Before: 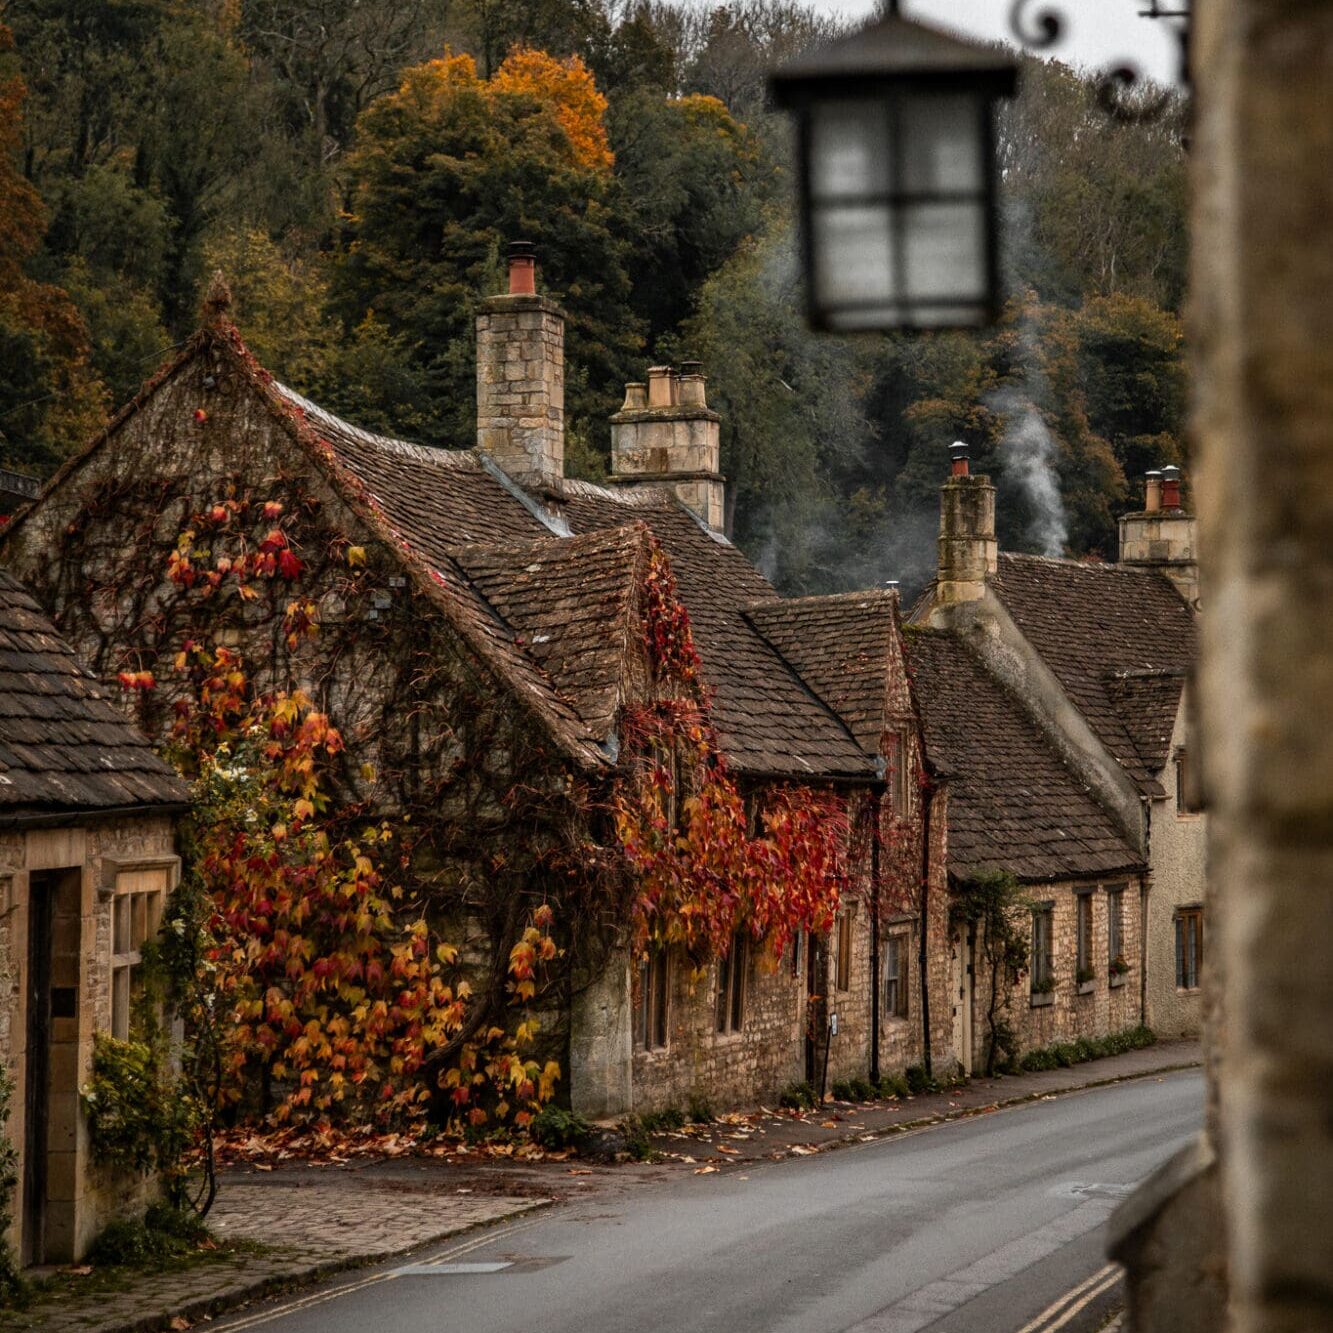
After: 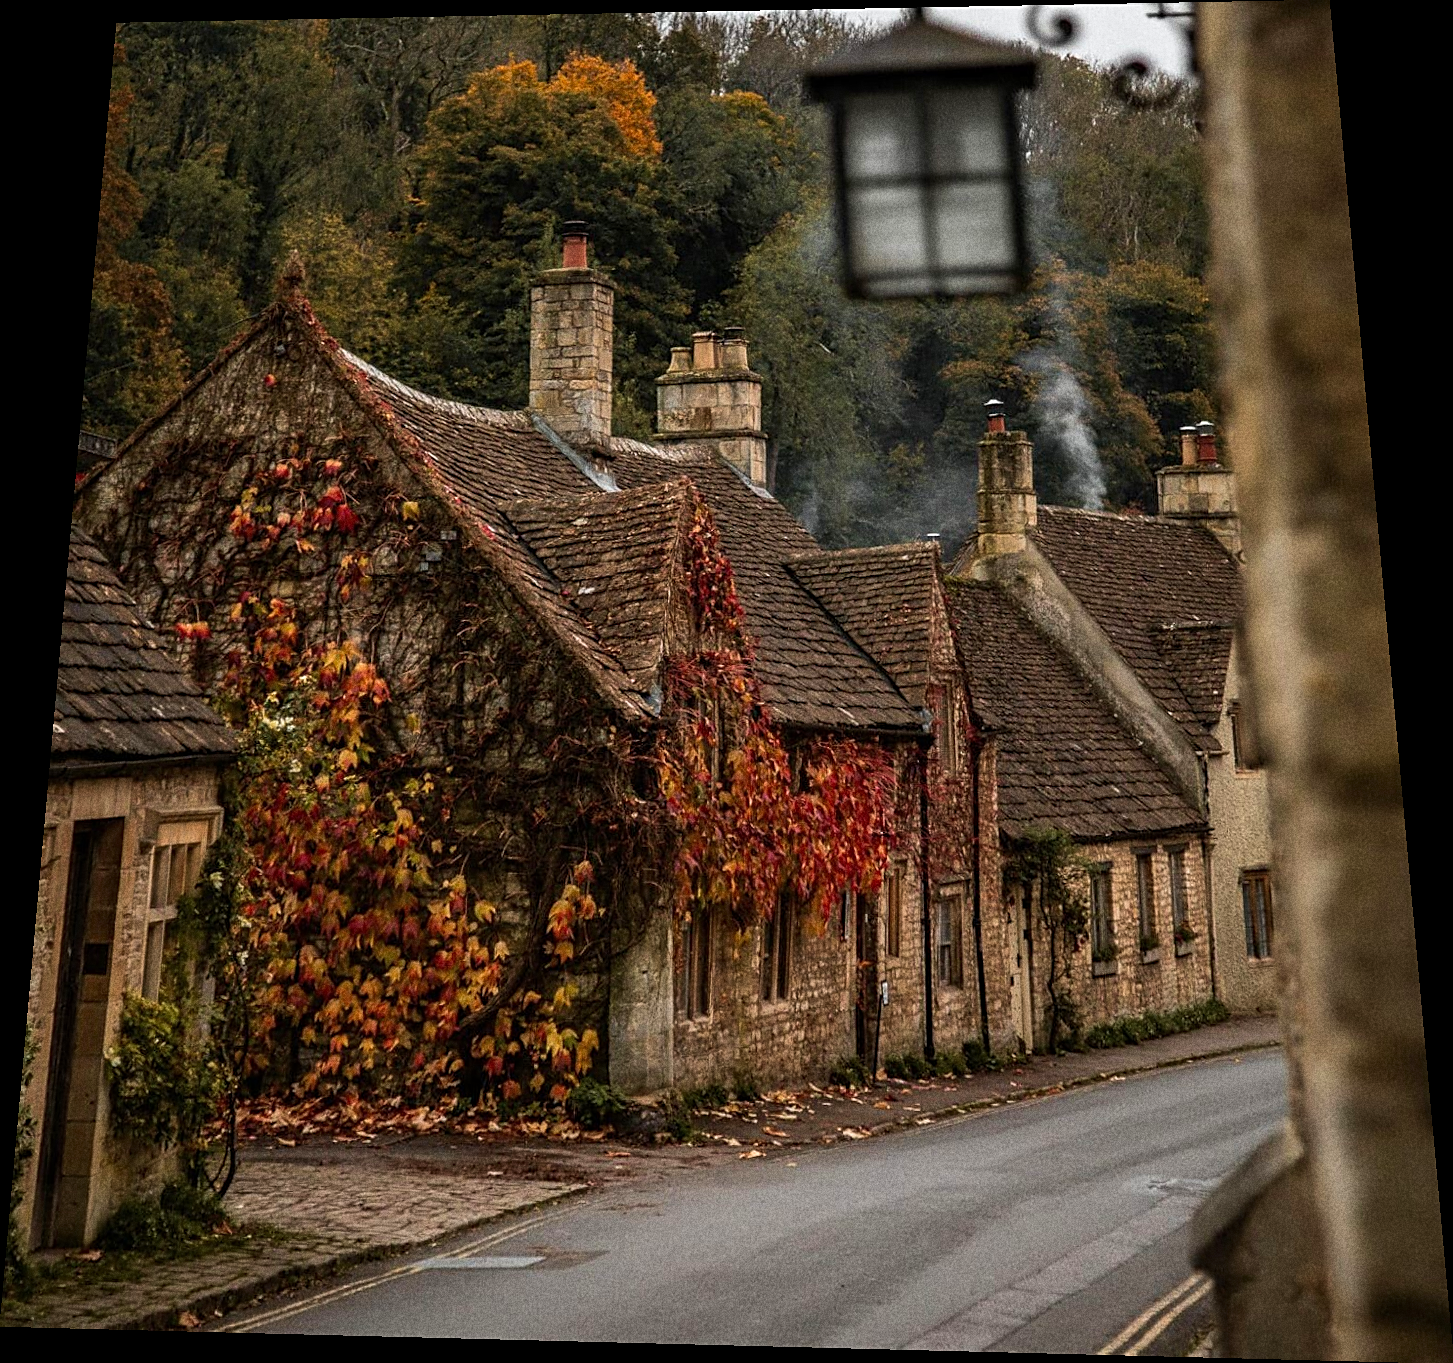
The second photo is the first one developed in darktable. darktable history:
grain: coarseness 9.61 ISO, strength 35.62%
rotate and perspective: rotation 0.128°, lens shift (vertical) -0.181, lens shift (horizontal) -0.044, shear 0.001, automatic cropping off
sharpen: on, module defaults
velvia: on, module defaults
